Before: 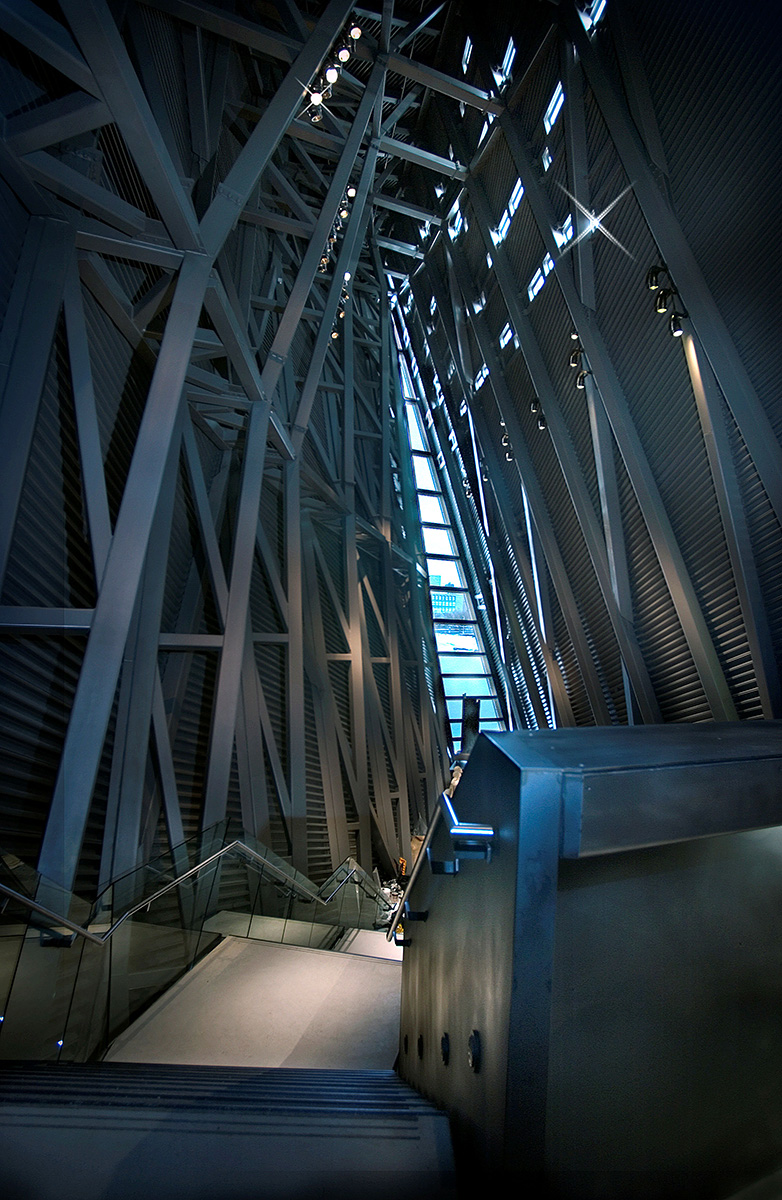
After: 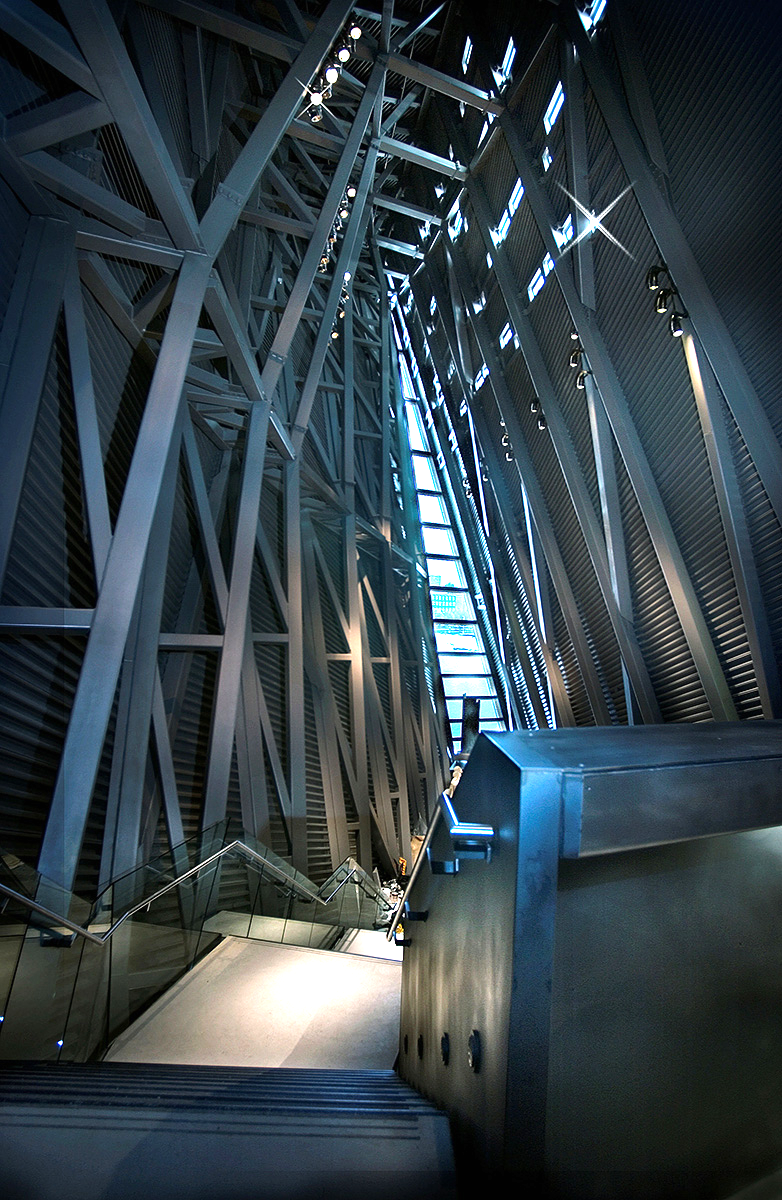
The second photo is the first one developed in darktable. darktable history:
tone equalizer: -8 EV -0.417 EV, -7 EV -0.389 EV, -6 EV -0.333 EV, -5 EV -0.222 EV, -3 EV 0.222 EV, -2 EV 0.333 EV, -1 EV 0.389 EV, +0 EV 0.417 EV, edges refinement/feathering 500, mask exposure compensation -1.57 EV, preserve details no
exposure: black level correction 0, exposure 0.9 EV, compensate highlight preservation false
